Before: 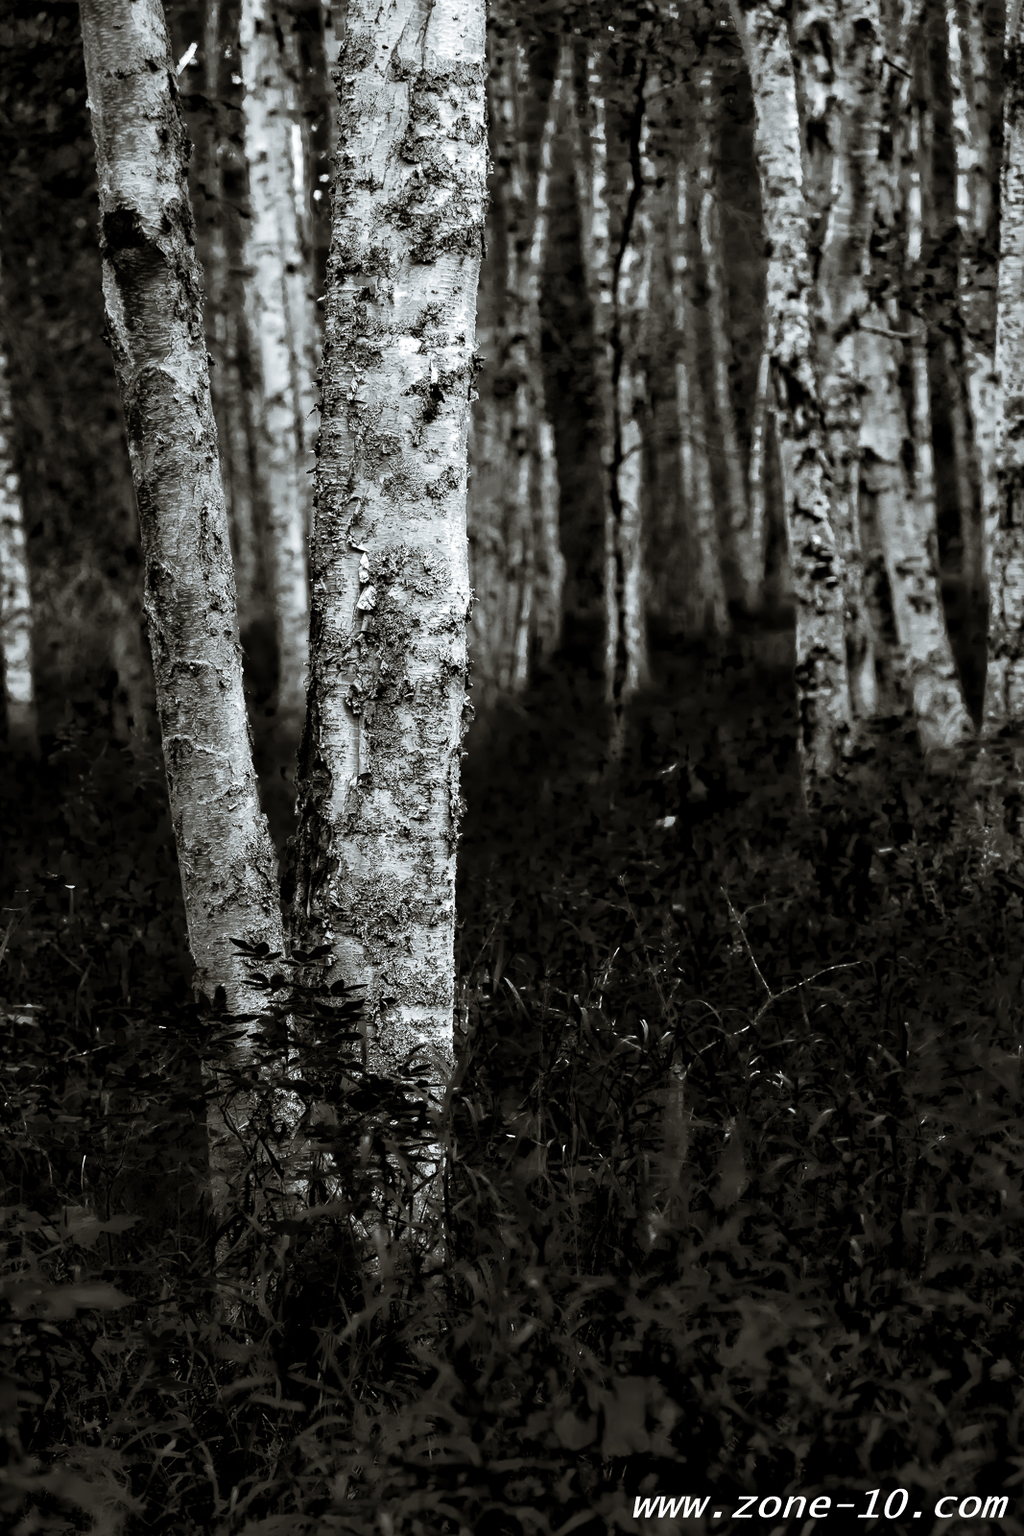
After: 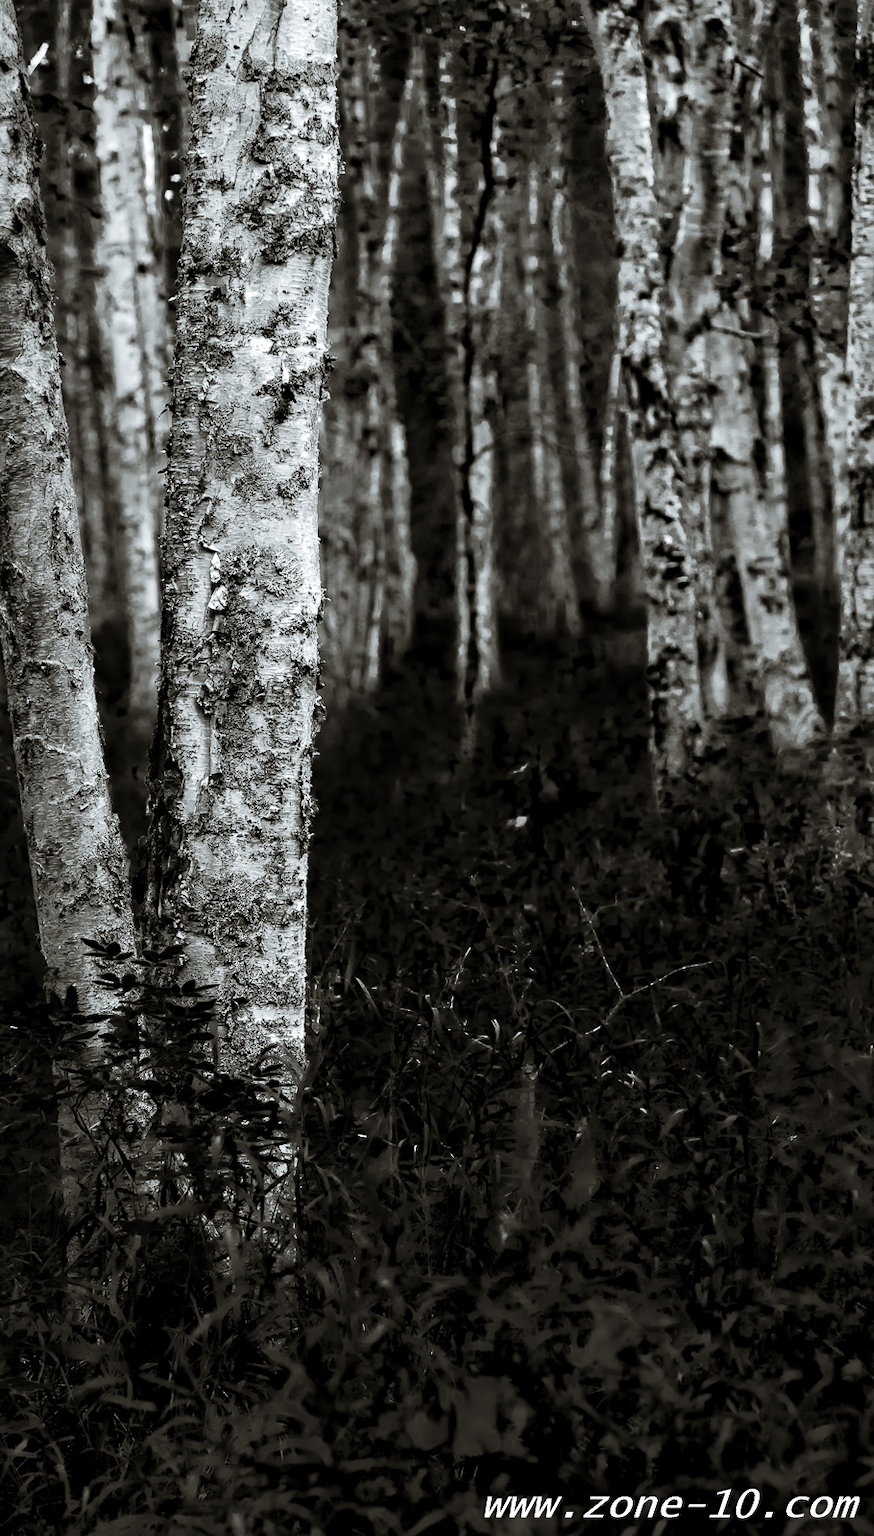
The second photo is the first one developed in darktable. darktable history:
crop and rotate: left 14.54%
